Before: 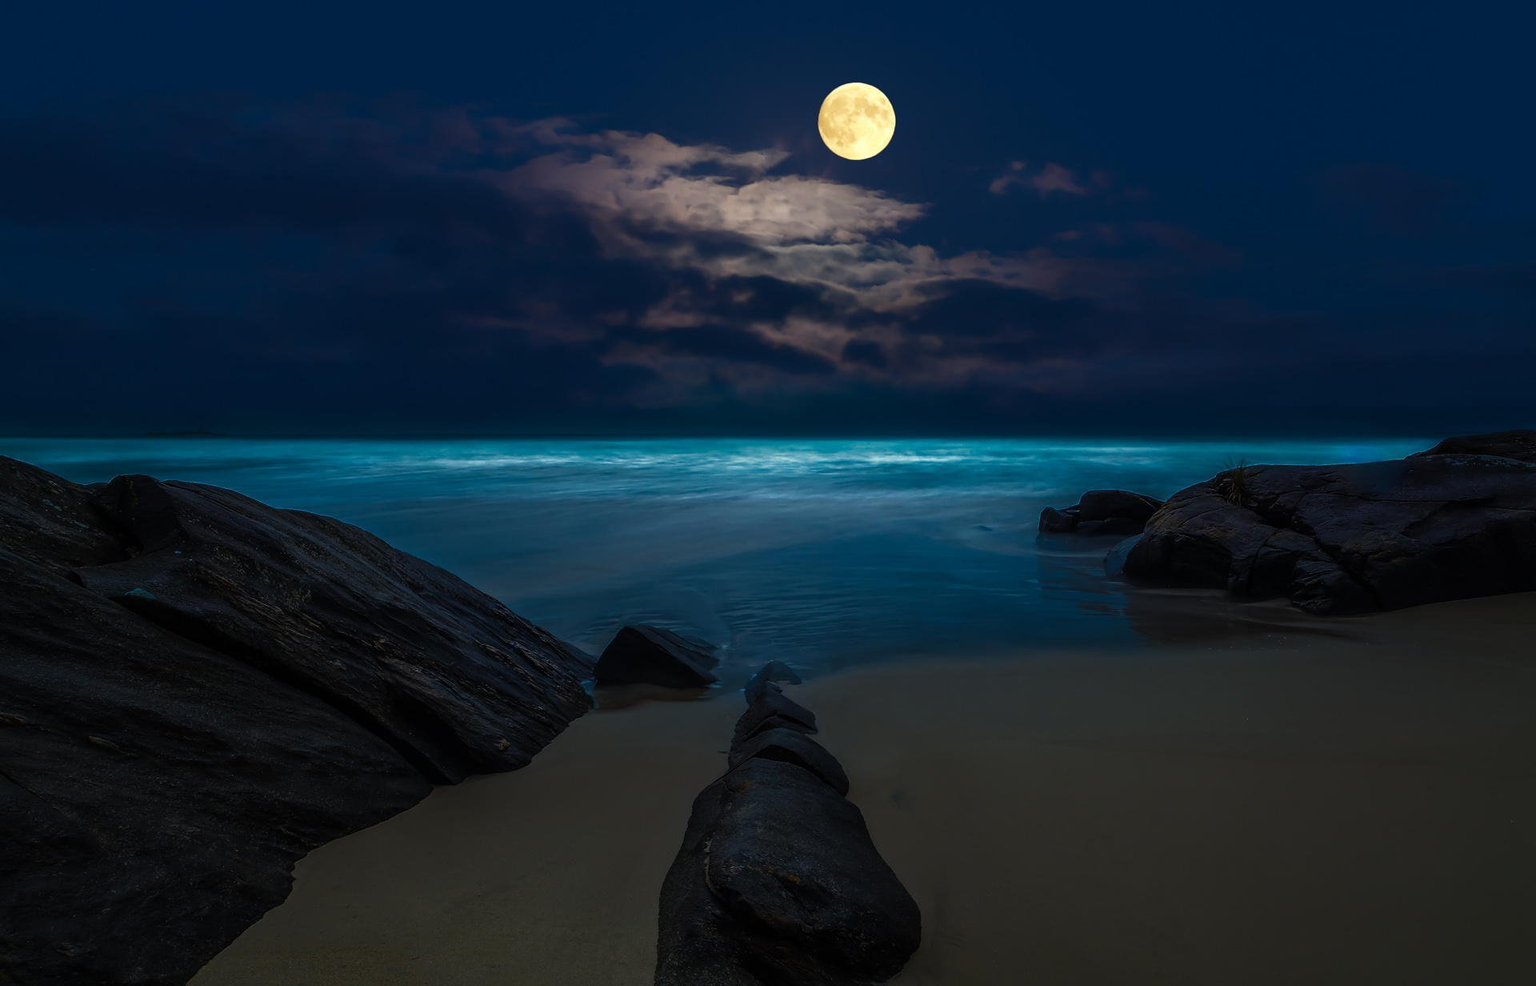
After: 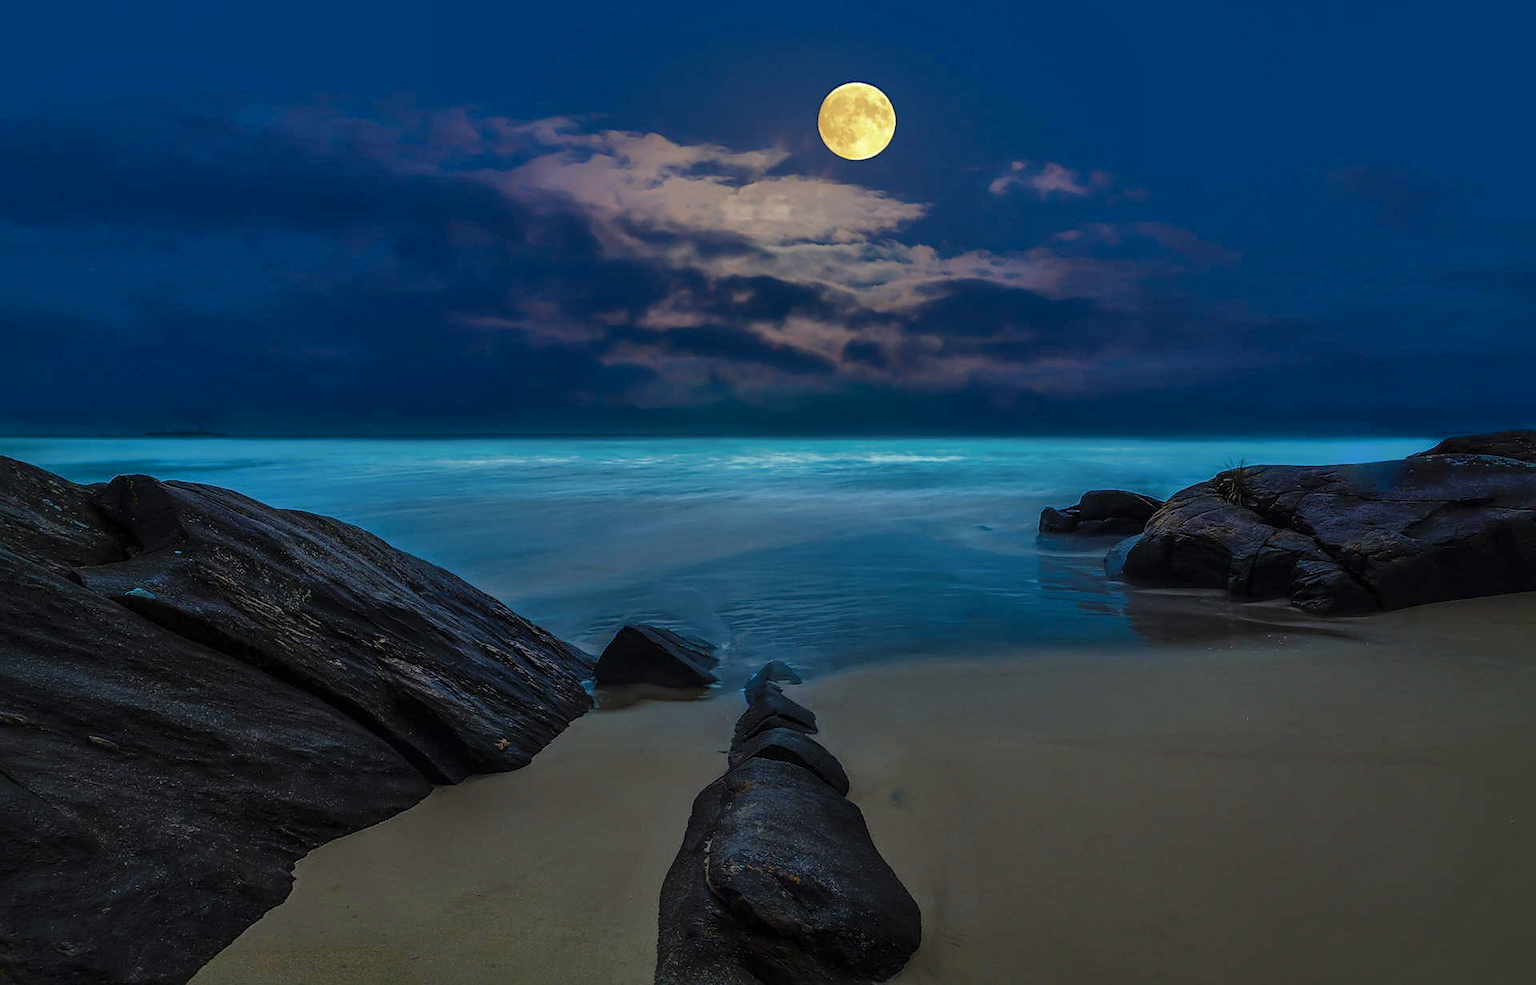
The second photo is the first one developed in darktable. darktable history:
shadows and highlights: shadows 58.56, highlights -59.79
sharpen: amount 0.206
